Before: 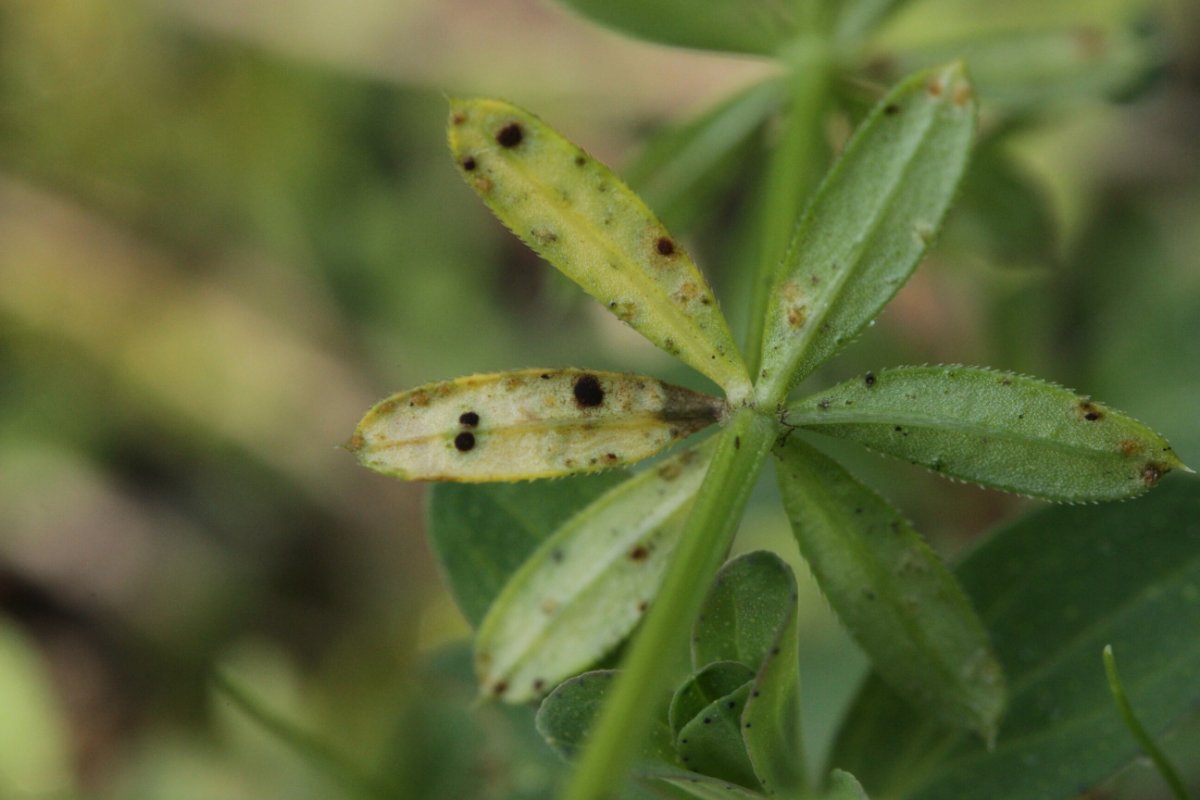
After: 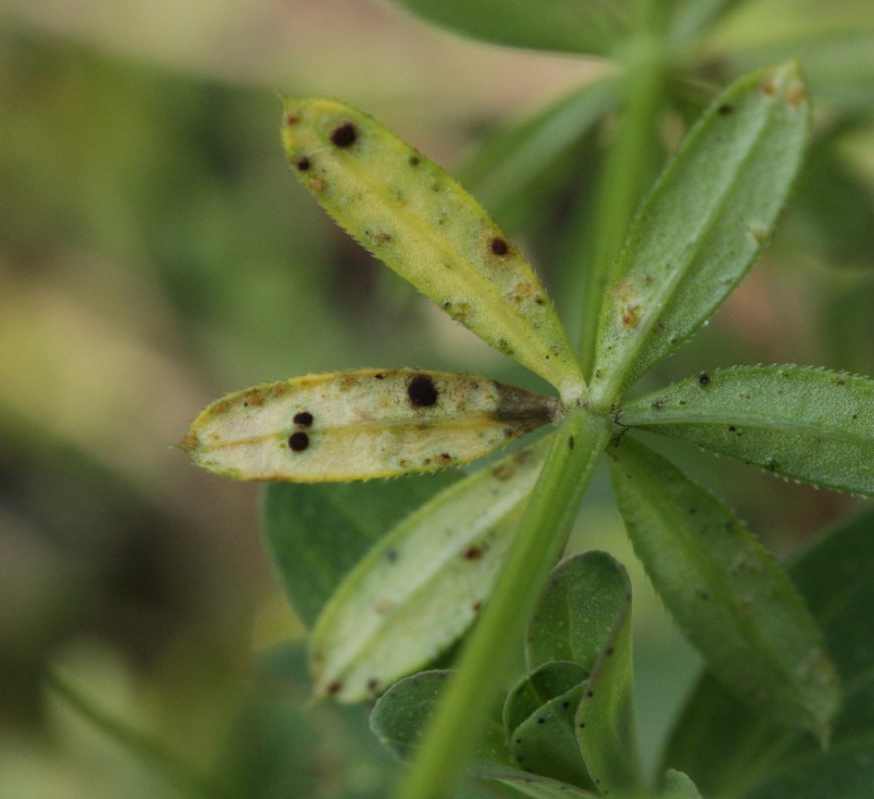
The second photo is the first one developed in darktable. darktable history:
crop: left 13.894%, right 13.272%
